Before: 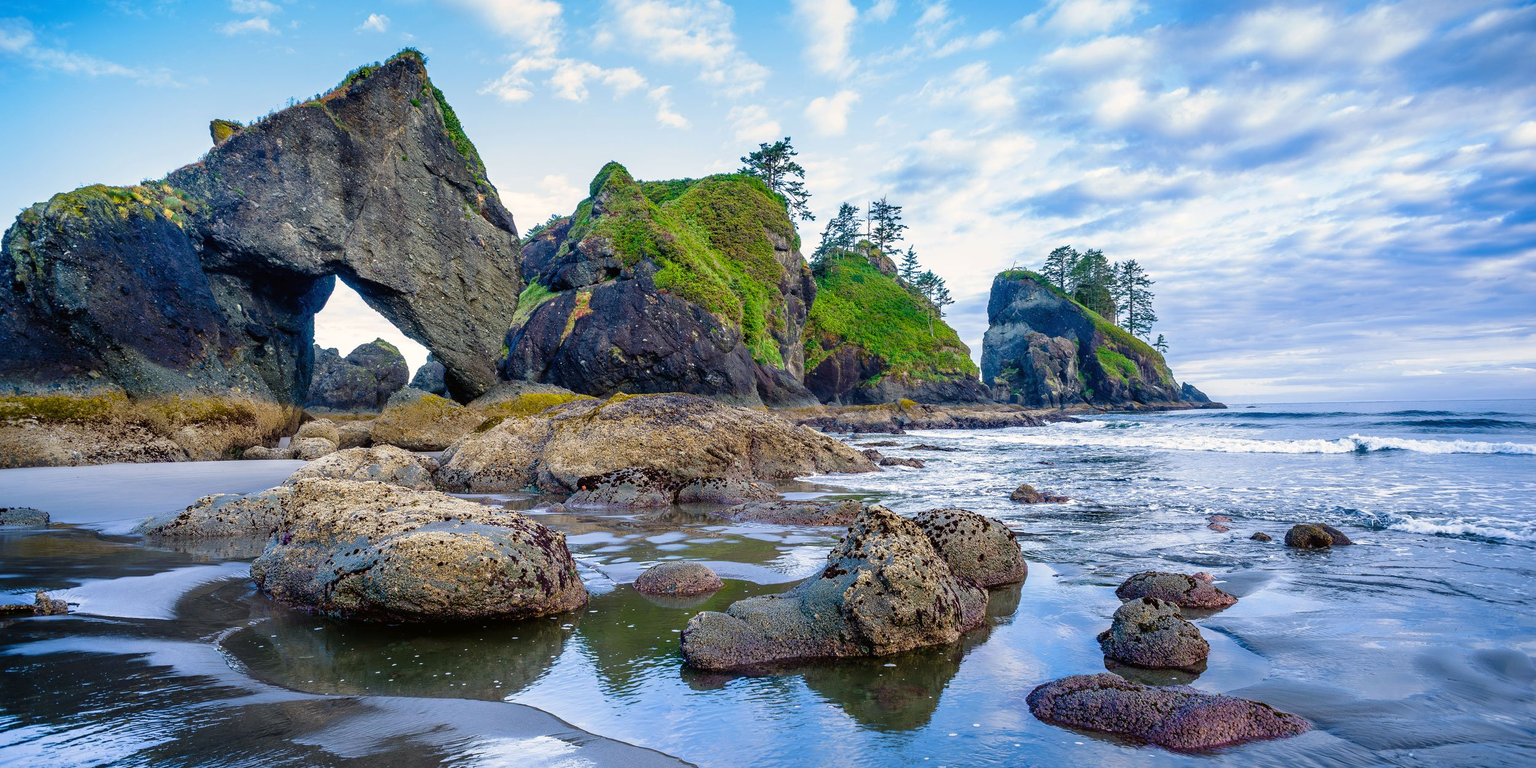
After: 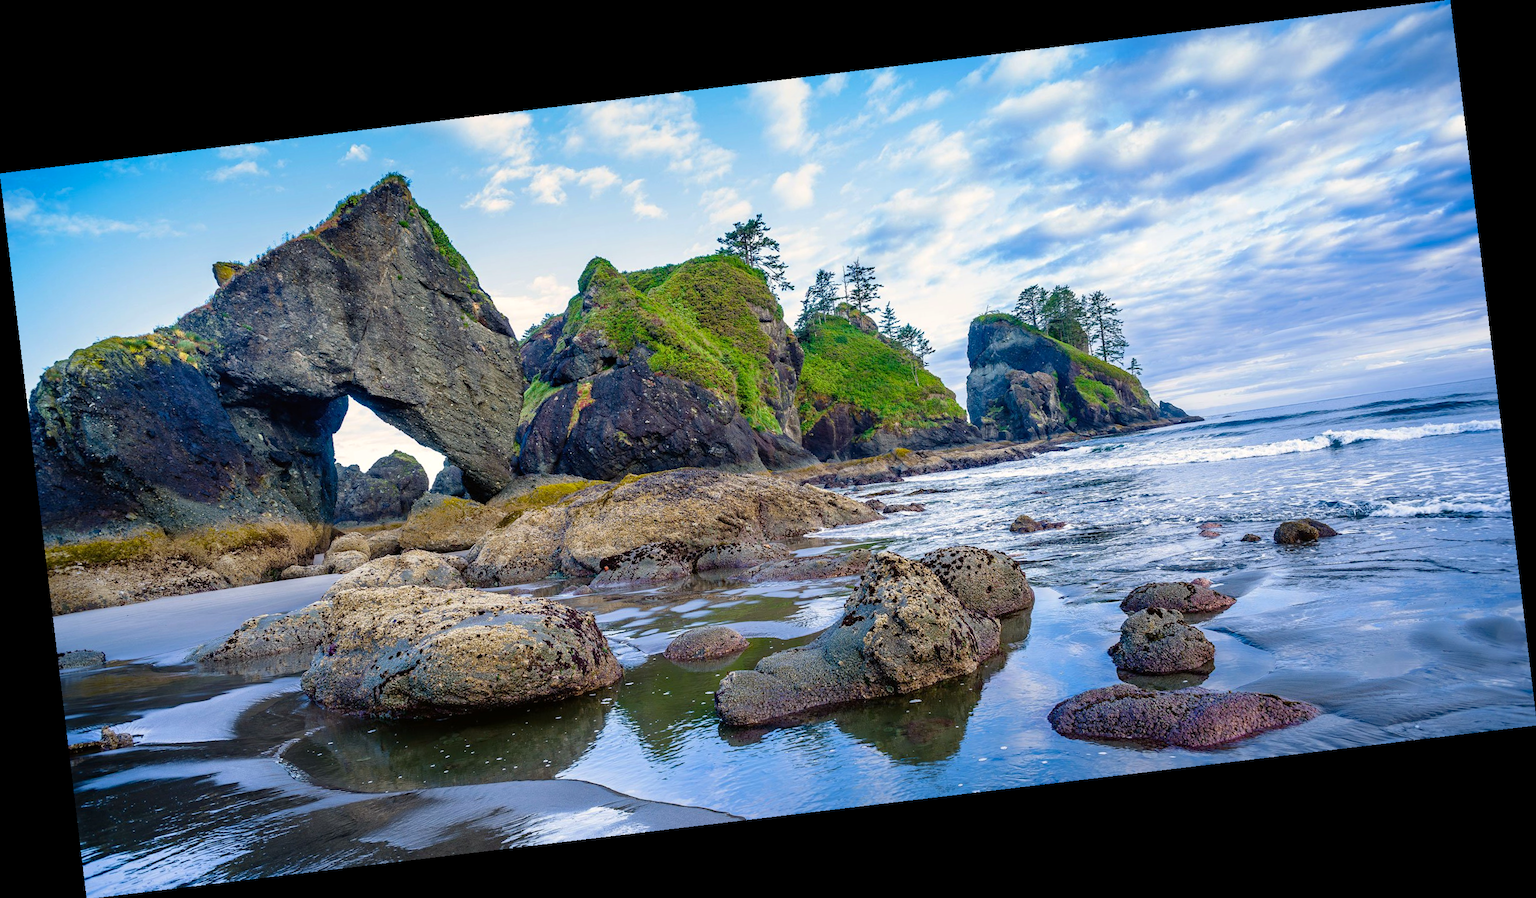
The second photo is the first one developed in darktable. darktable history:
rotate and perspective: rotation -6.83°, automatic cropping off
haze removal: compatibility mode true, adaptive false
